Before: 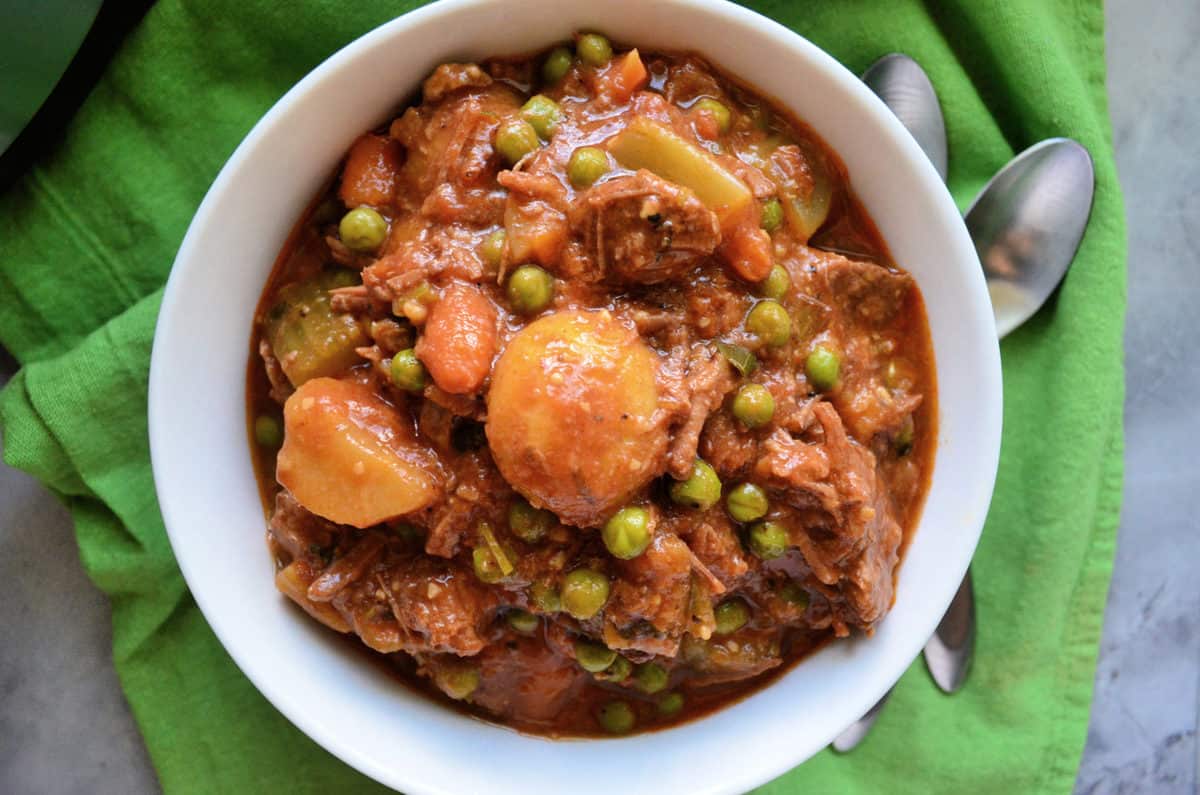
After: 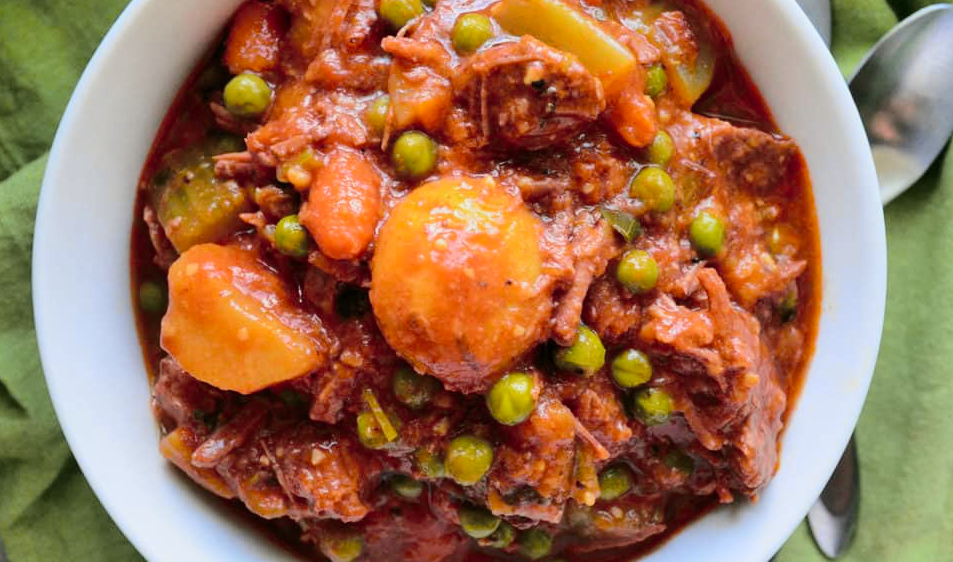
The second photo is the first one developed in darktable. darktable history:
rotate and perspective: automatic cropping off
crop: left 9.712%, top 16.928%, right 10.845%, bottom 12.332%
tone curve: curves: ch0 [(0, 0) (0.23, 0.205) (0.486, 0.52) (0.822, 0.825) (0.994, 0.955)]; ch1 [(0, 0) (0.226, 0.261) (0.379, 0.442) (0.469, 0.472) (0.495, 0.495) (0.514, 0.504) (0.561, 0.568) (0.59, 0.612) (1, 1)]; ch2 [(0, 0) (0.269, 0.299) (0.459, 0.441) (0.498, 0.499) (0.523, 0.52) (0.586, 0.569) (0.635, 0.617) (0.659, 0.681) (0.718, 0.764) (1, 1)], color space Lab, independent channels, preserve colors none
exposure: compensate highlight preservation false
